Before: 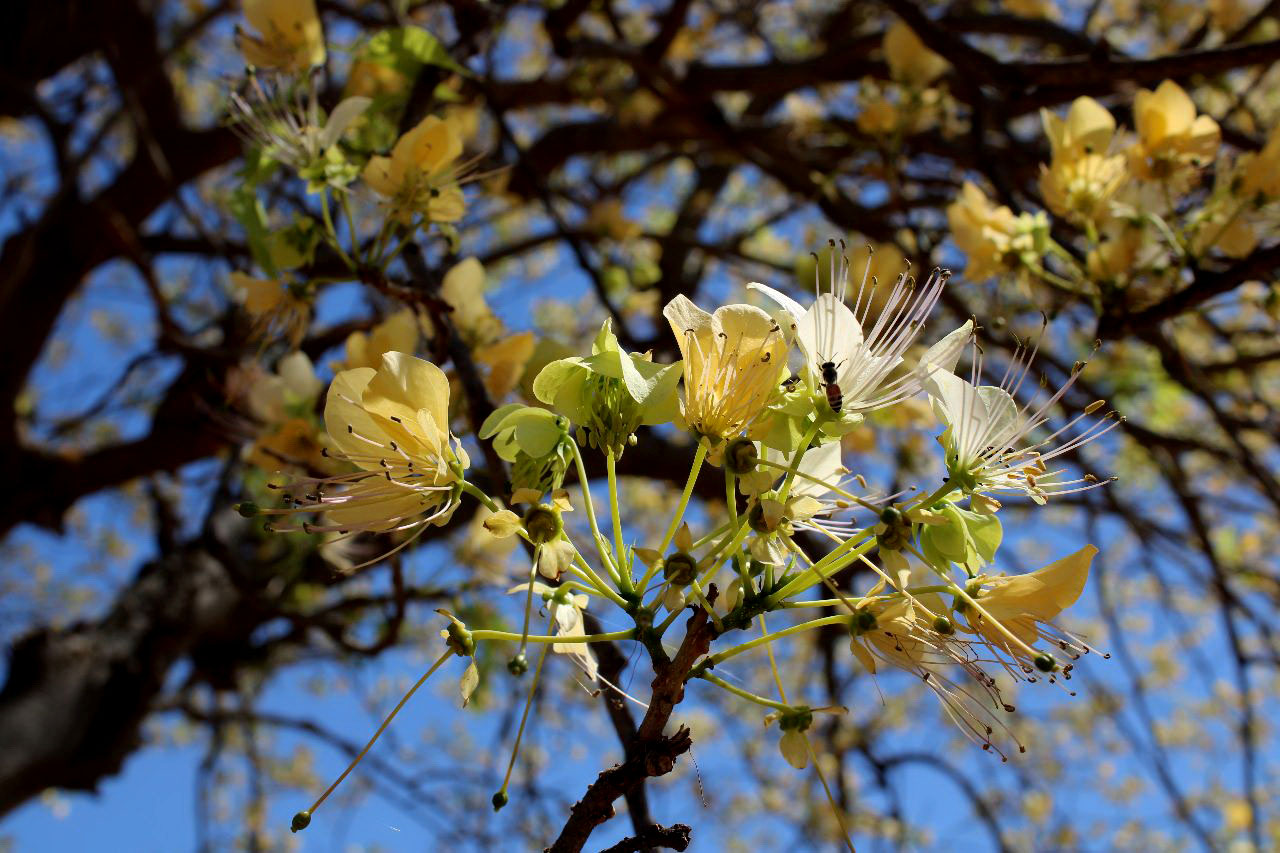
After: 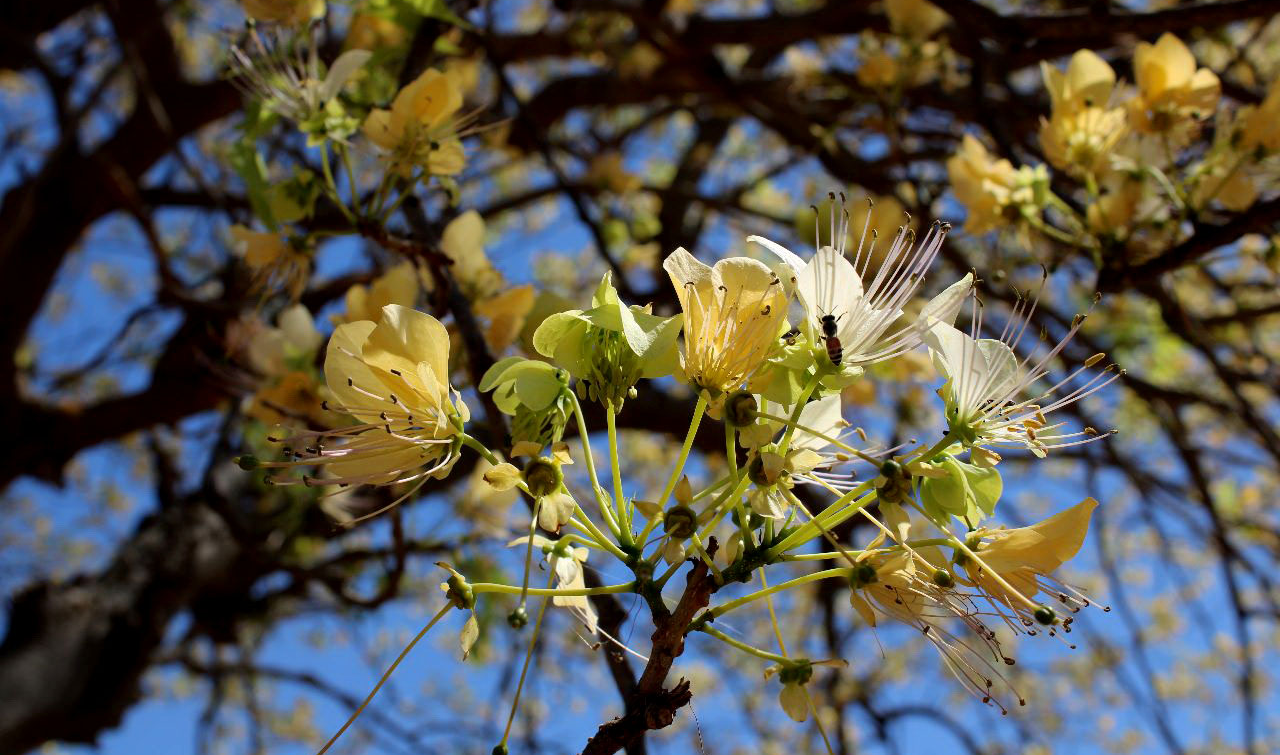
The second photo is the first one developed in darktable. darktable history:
crop and rotate: top 5.582%, bottom 5.857%
